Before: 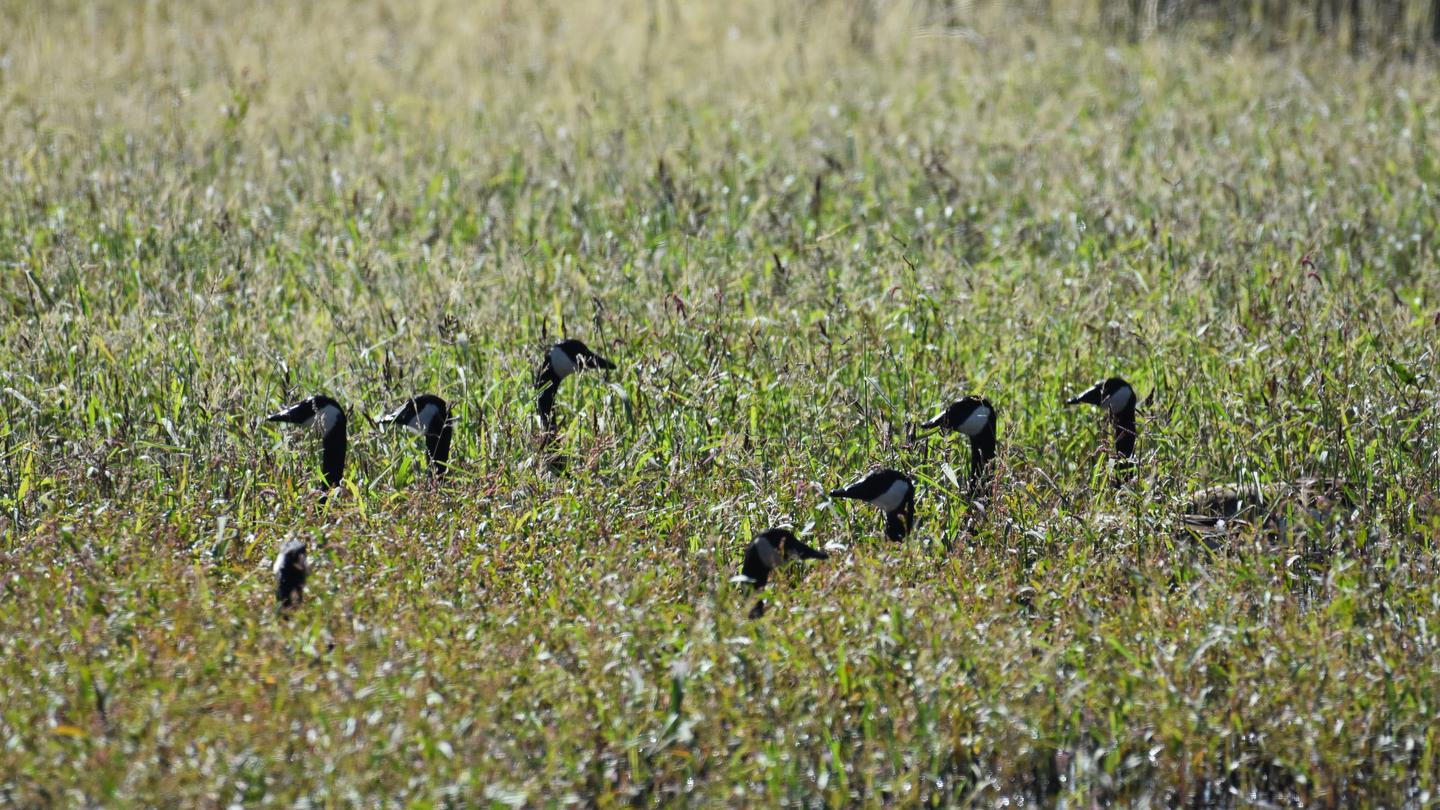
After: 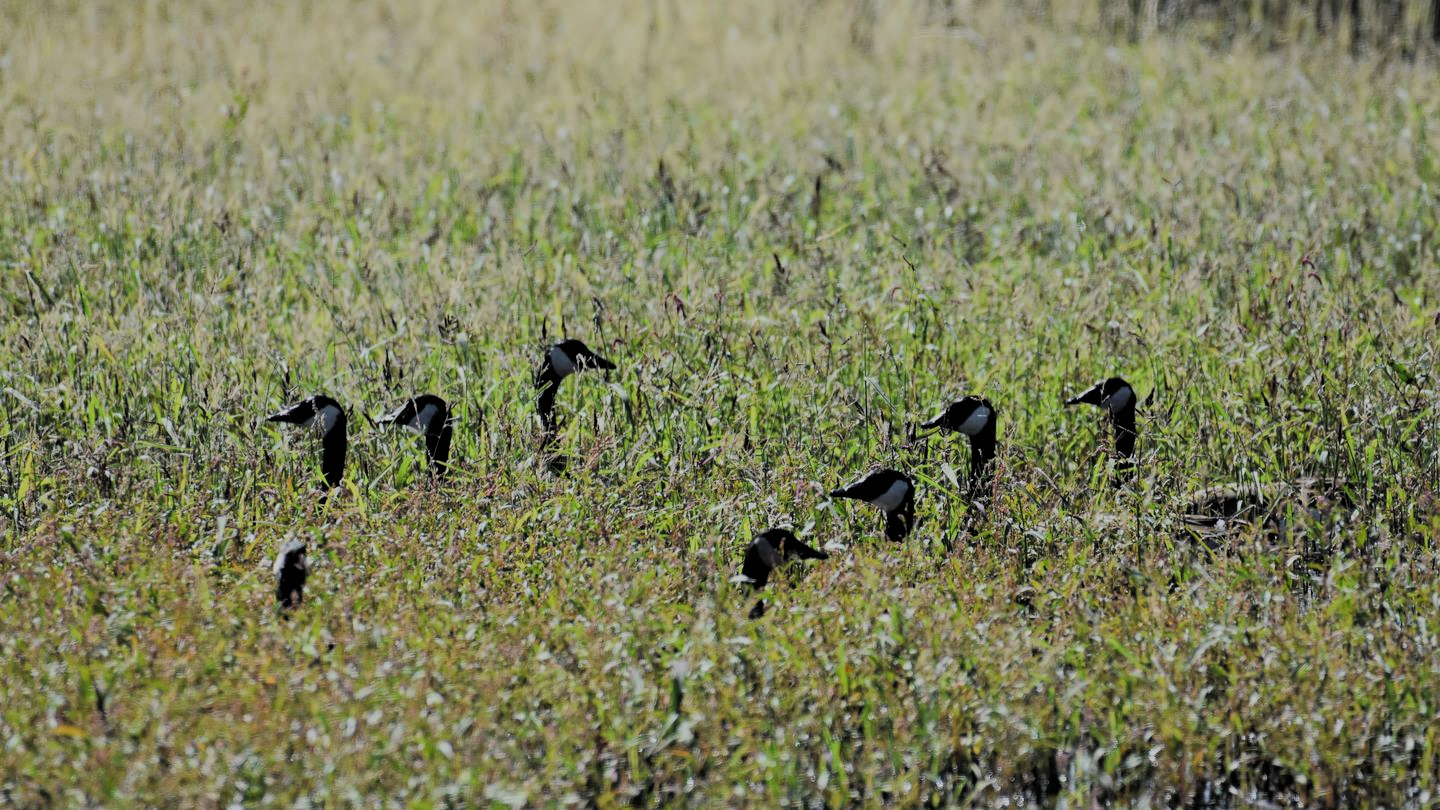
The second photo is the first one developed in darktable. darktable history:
filmic rgb: black relative exposure -6.04 EV, white relative exposure 6.97 EV, hardness 2.27, color science v4 (2020)
